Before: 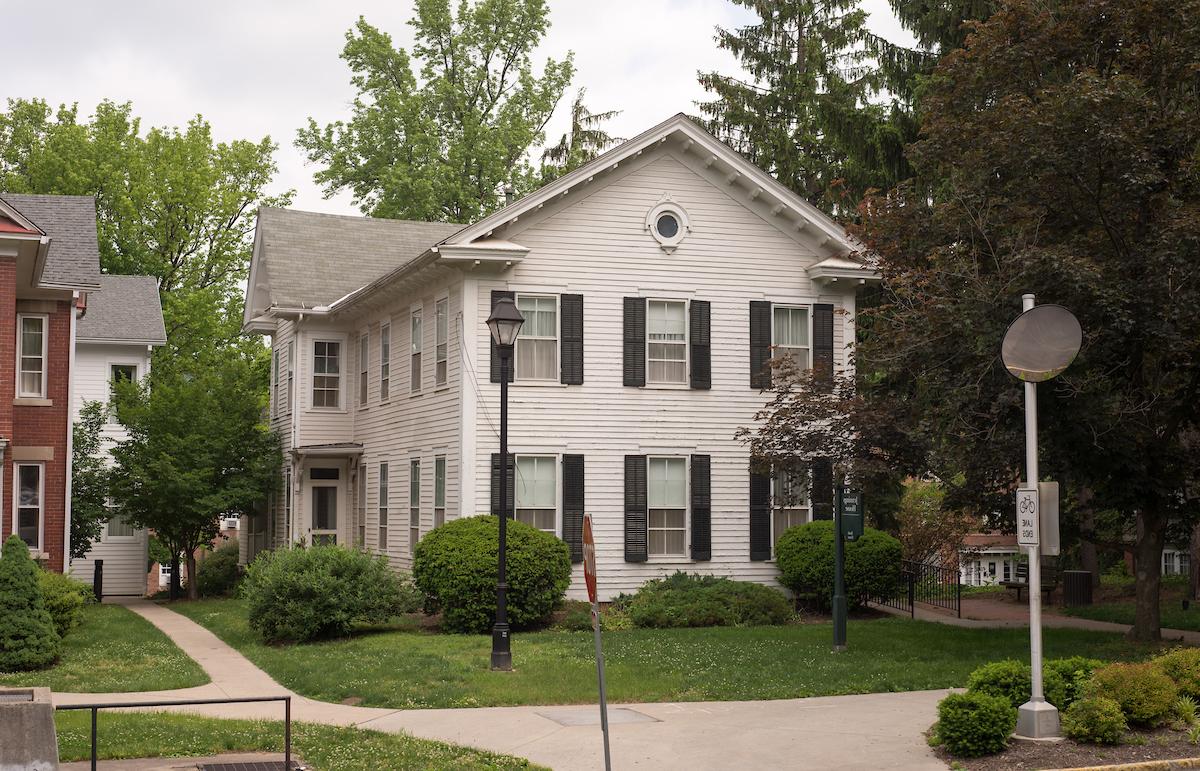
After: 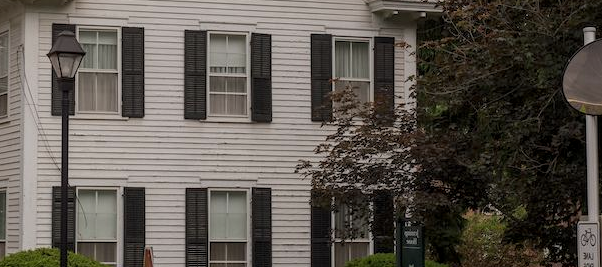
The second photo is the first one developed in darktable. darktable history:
crop: left 36.607%, top 34.735%, right 13.146%, bottom 30.611%
exposure: black level correction 0, exposure -0.766 EV, compensate highlight preservation false
local contrast: on, module defaults
